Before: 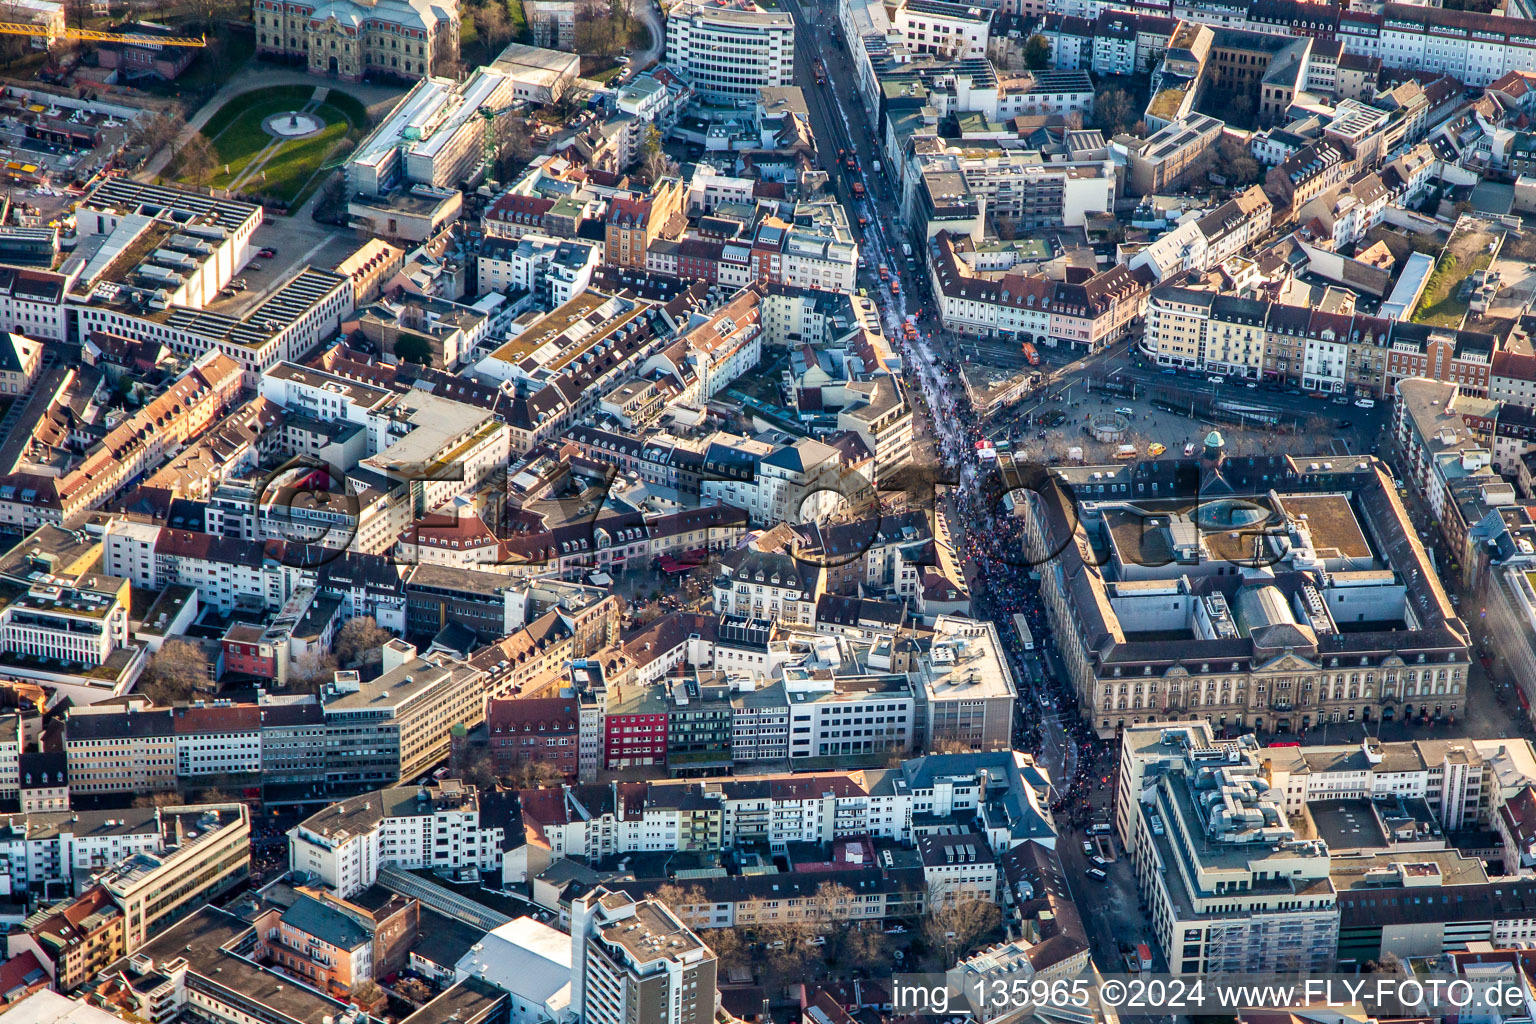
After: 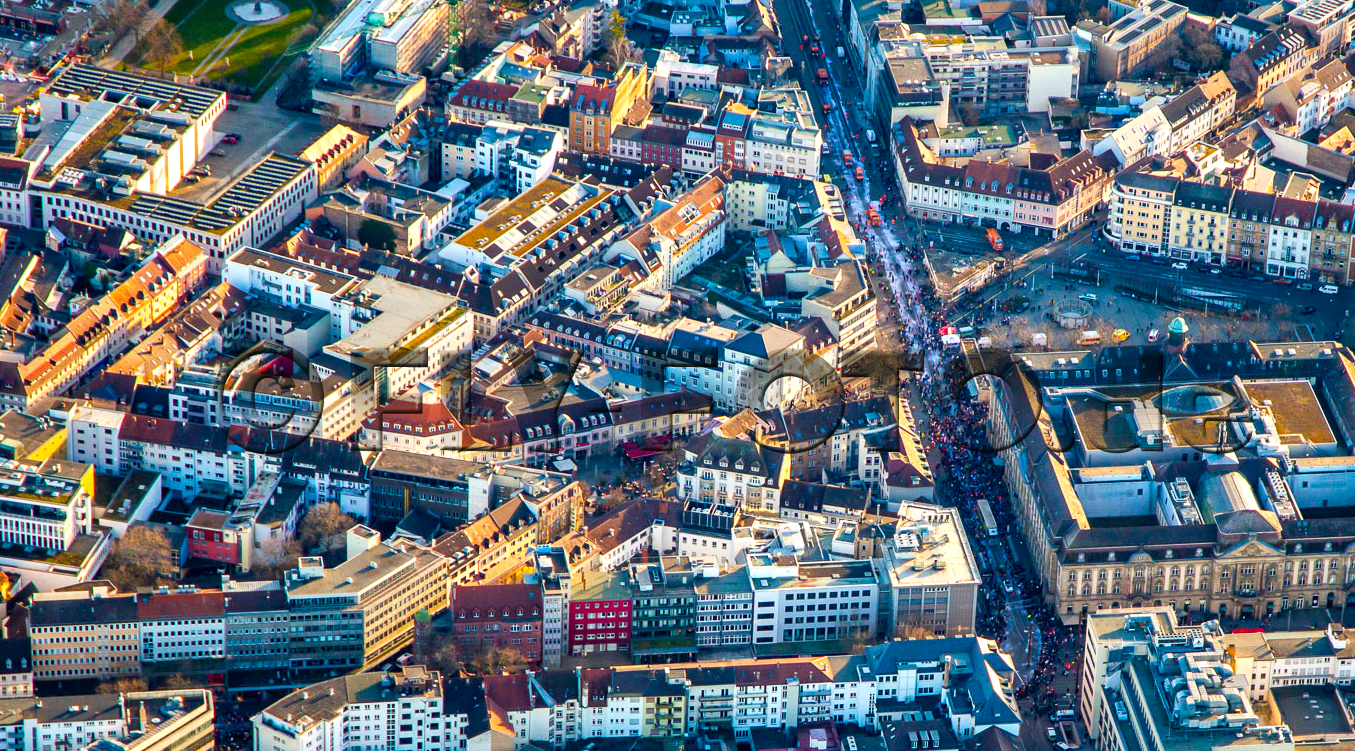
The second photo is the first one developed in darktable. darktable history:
exposure: exposure 0.2 EV, compensate highlight preservation false
color balance rgb: shadows lift › chroma 2.039%, shadows lift › hue 136.23°, linear chroma grading › shadows 9.488%, linear chroma grading › highlights 11.016%, linear chroma grading › global chroma 14.375%, linear chroma grading › mid-tones 14.983%, perceptual saturation grading › global saturation 19.844%
crop and rotate: left 2.389%, top 11.211%, right 9.36%, bottom 15.369%
